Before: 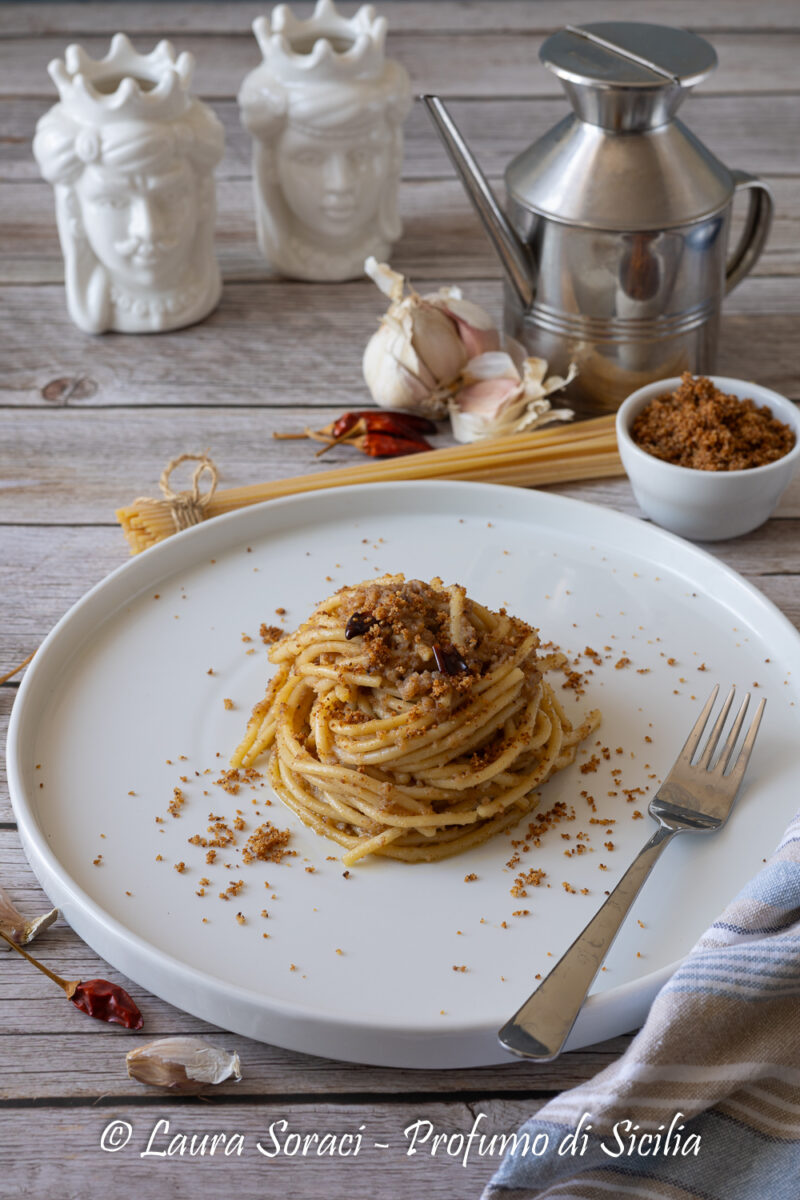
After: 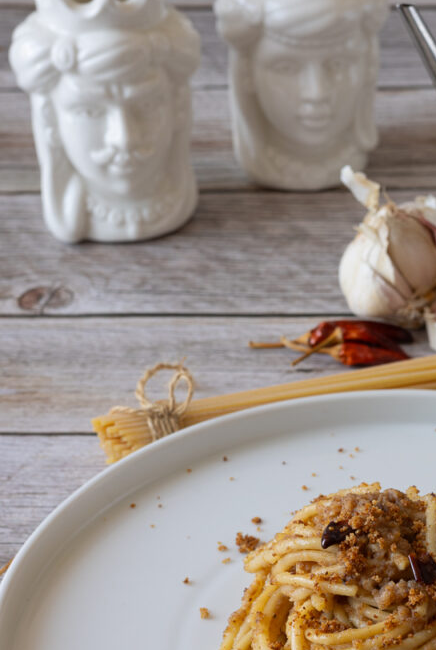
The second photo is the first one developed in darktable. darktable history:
crop and rotate: left 3.031%, top 7.603%, right 42.446%, bottom 38.175%
